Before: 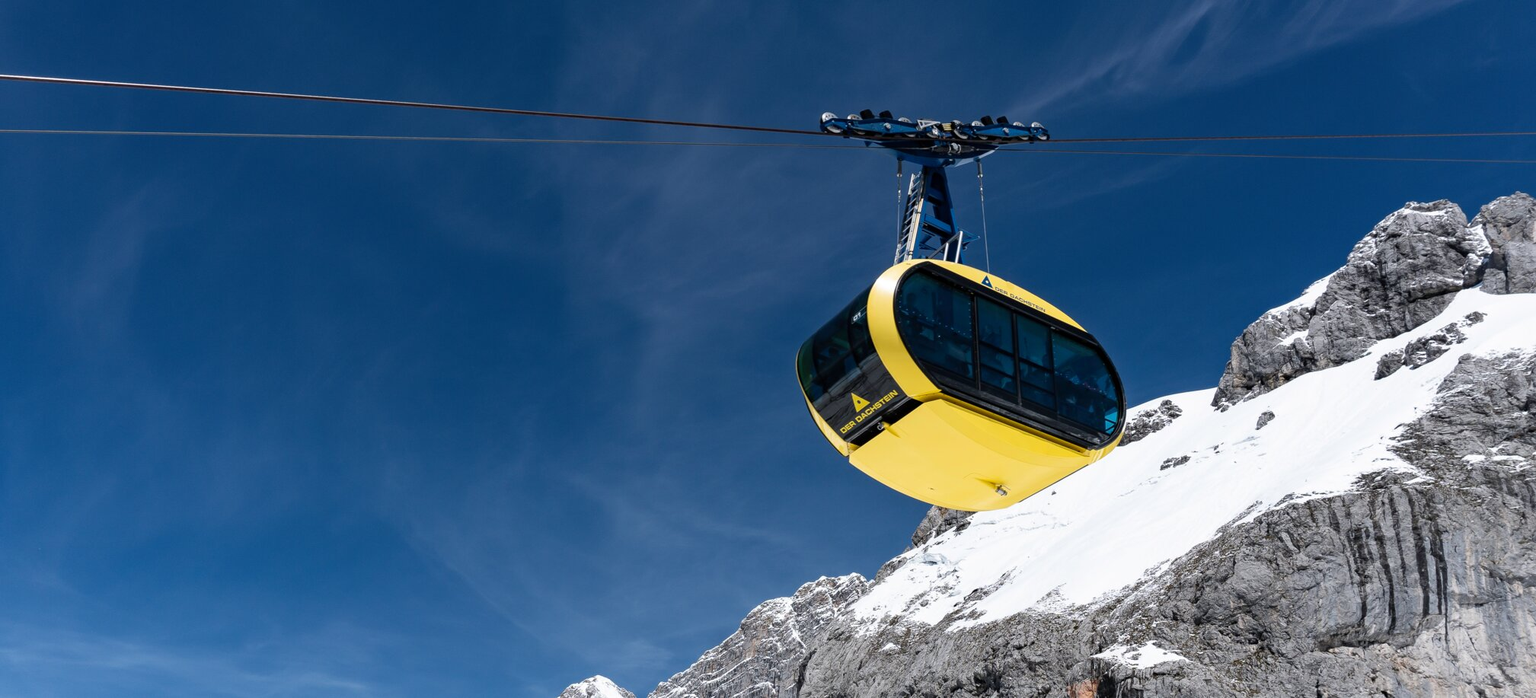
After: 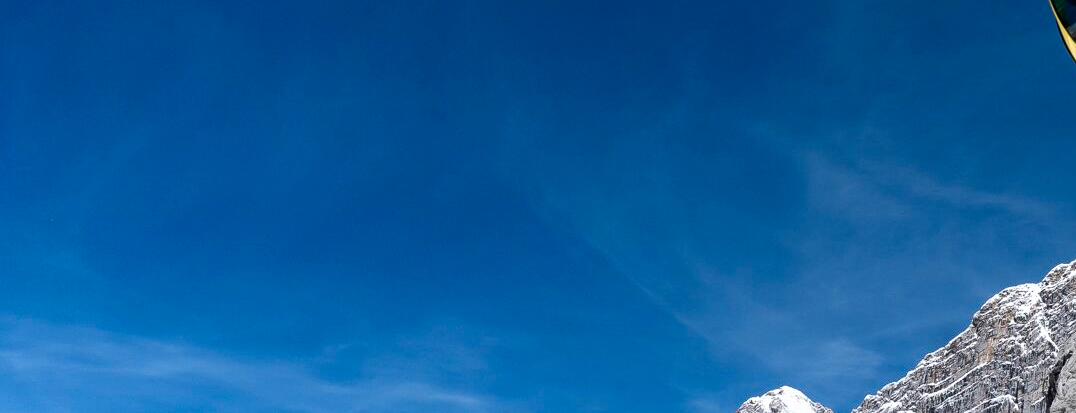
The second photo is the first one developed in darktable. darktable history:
sharpen: amount 0.2
contrast brightness saturation: contrast 0.18, saturation 0.3
tone equalizer: on, module defaults
crop and rotate: top 54.778%, right 46.61%, bottom 0.159%
